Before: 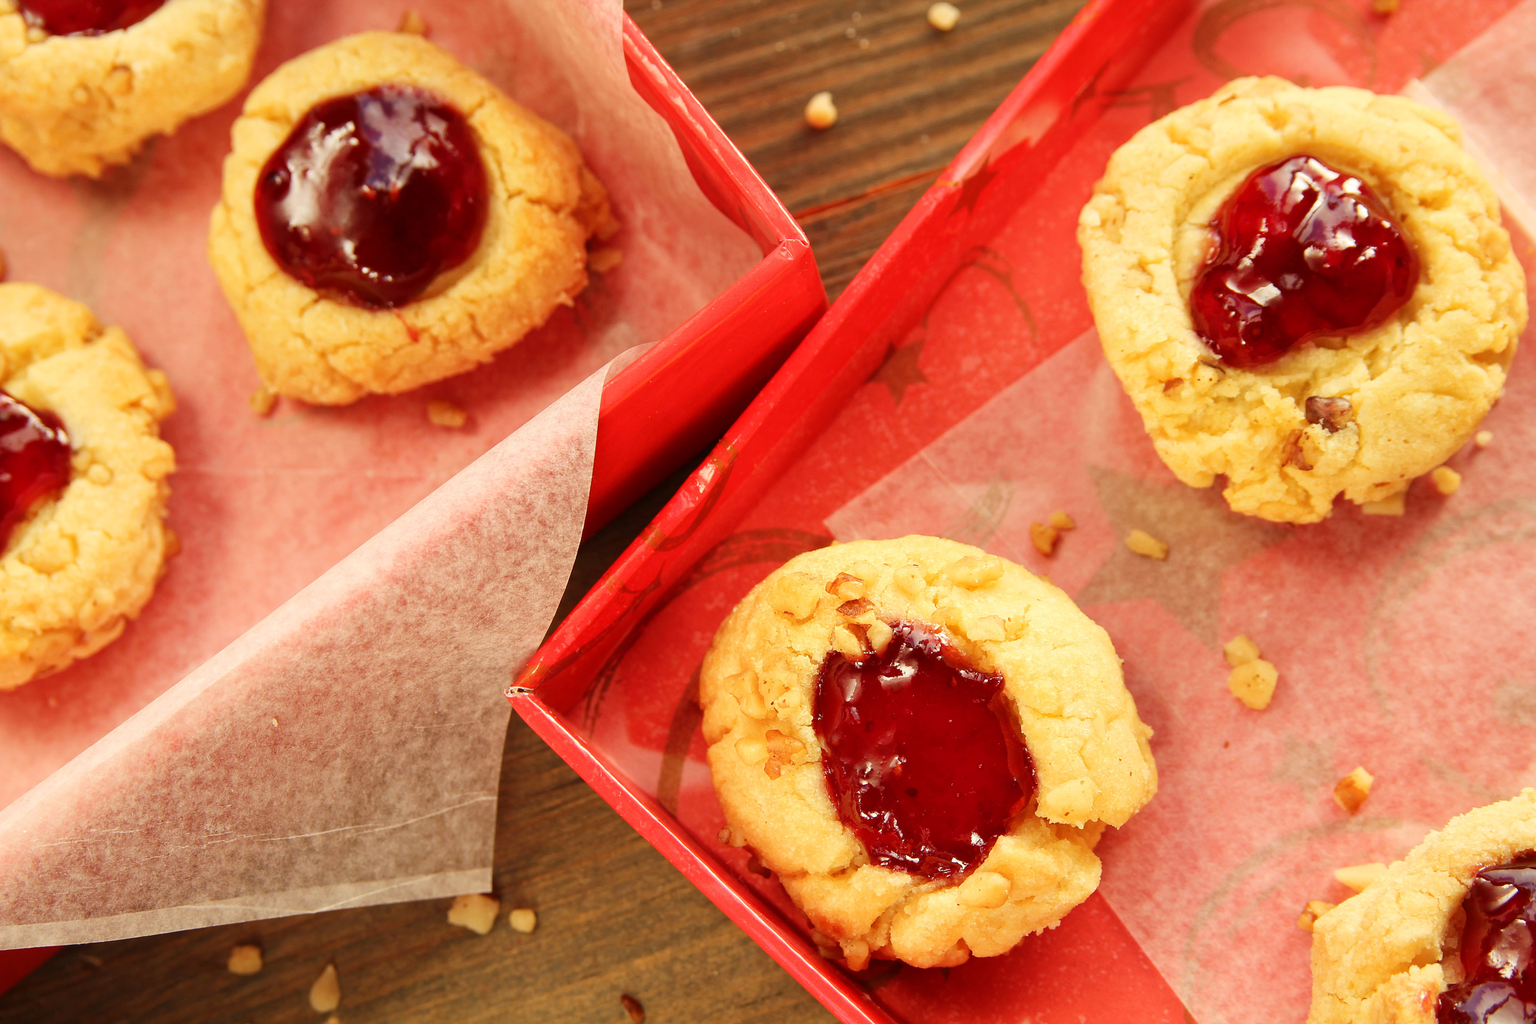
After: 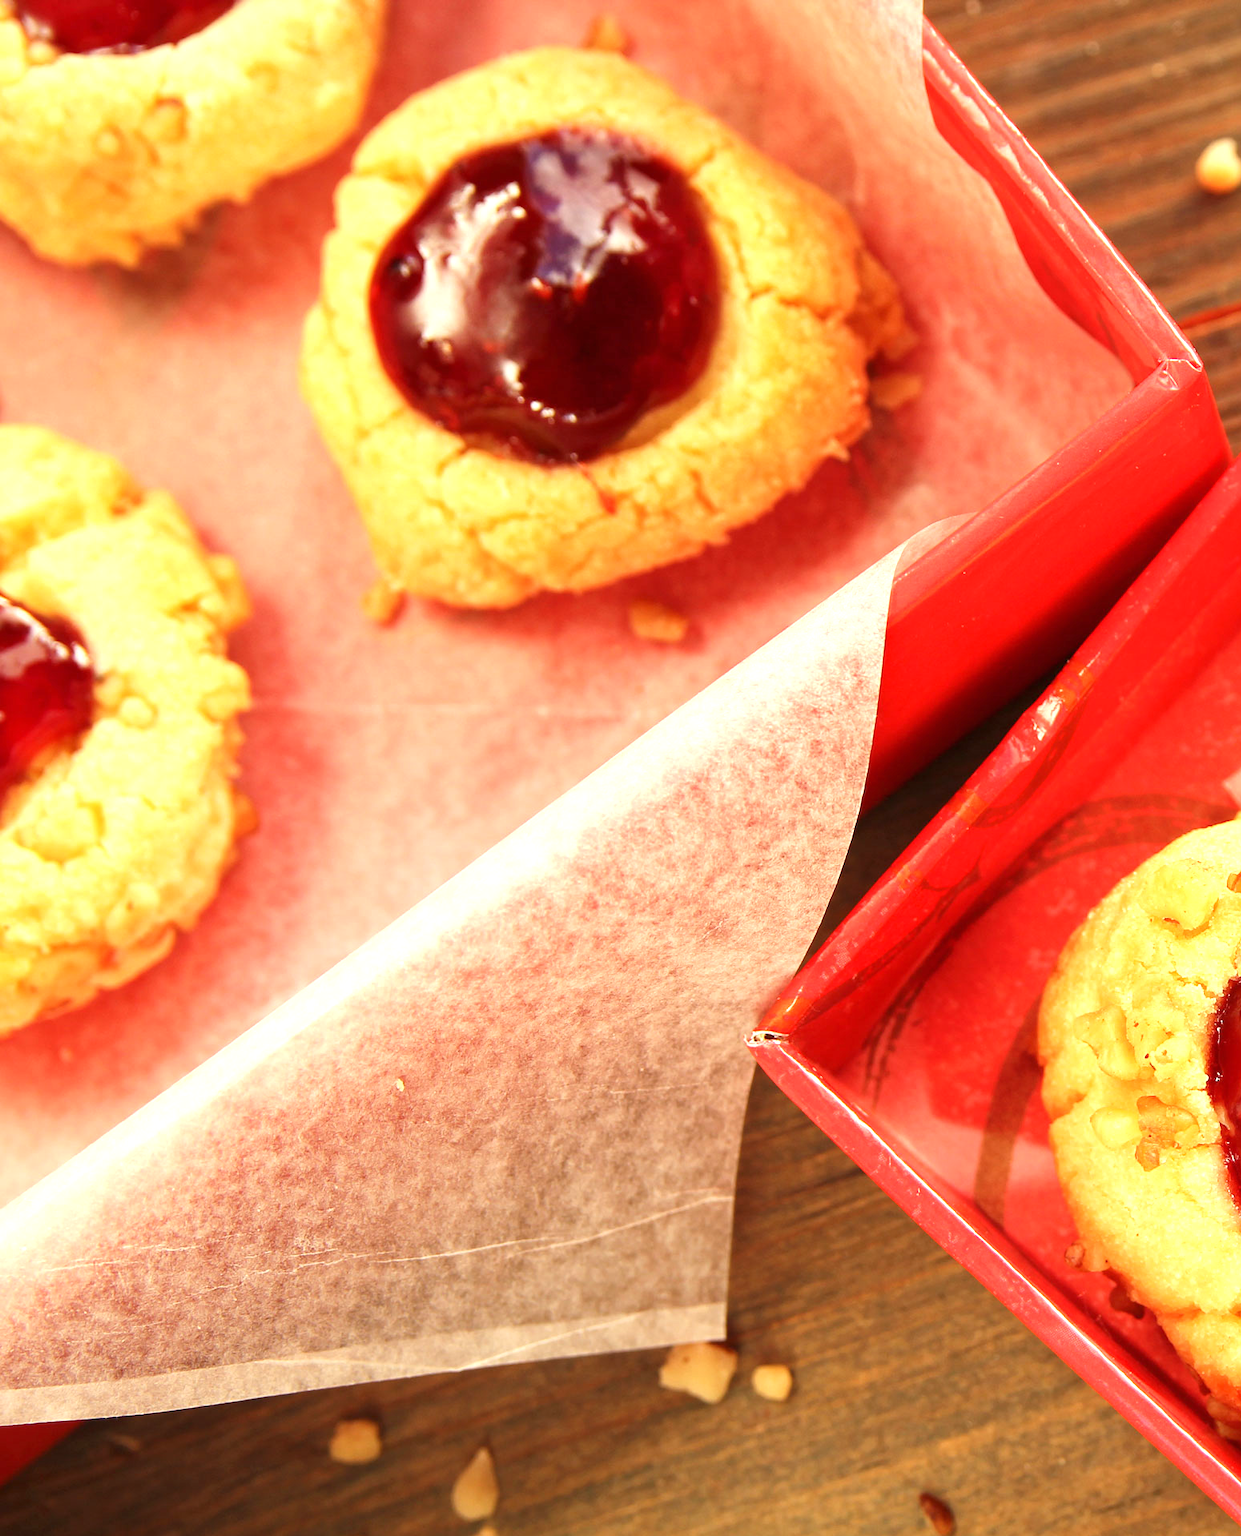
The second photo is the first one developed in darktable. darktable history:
exposure: black level correction 0, exposure 0.7 EV, compensate exposure bias true, compensate highlight preservation false
crop: left 0.587%, right 45.588%, bottom 0.086%
